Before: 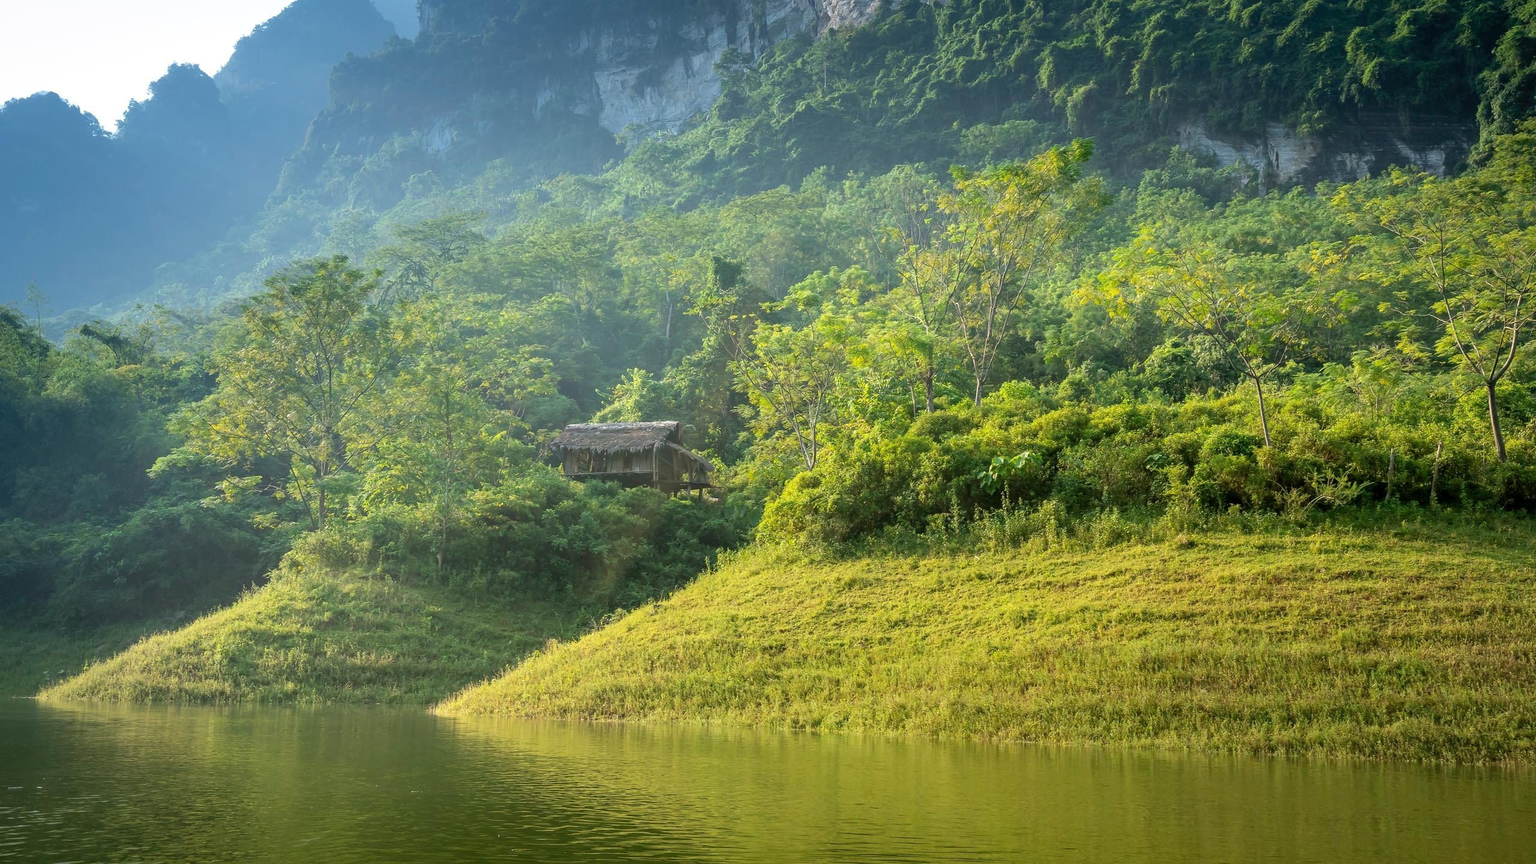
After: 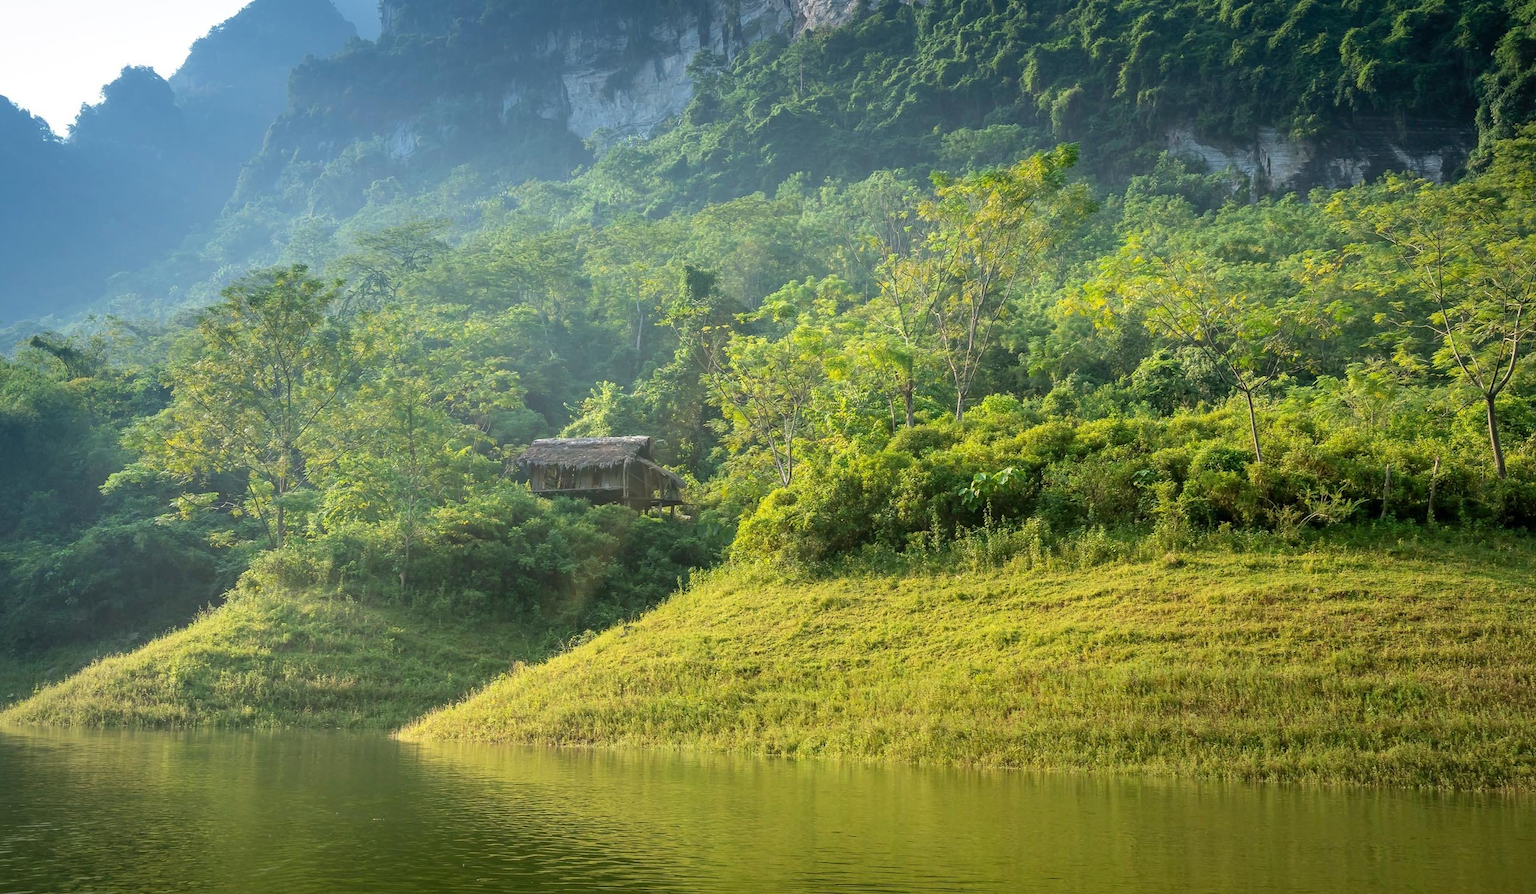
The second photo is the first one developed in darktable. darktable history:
crop and rotate: left 3.338%
